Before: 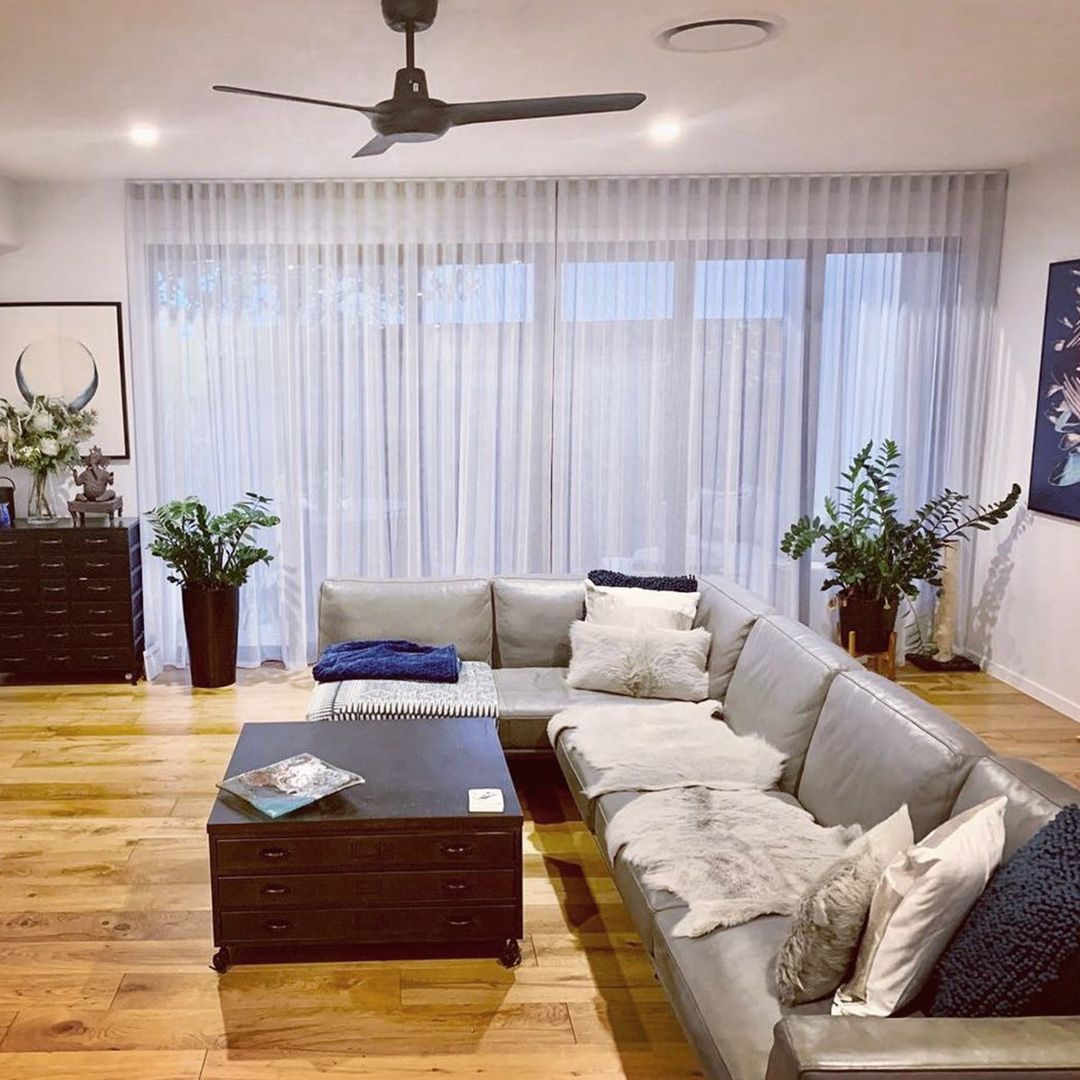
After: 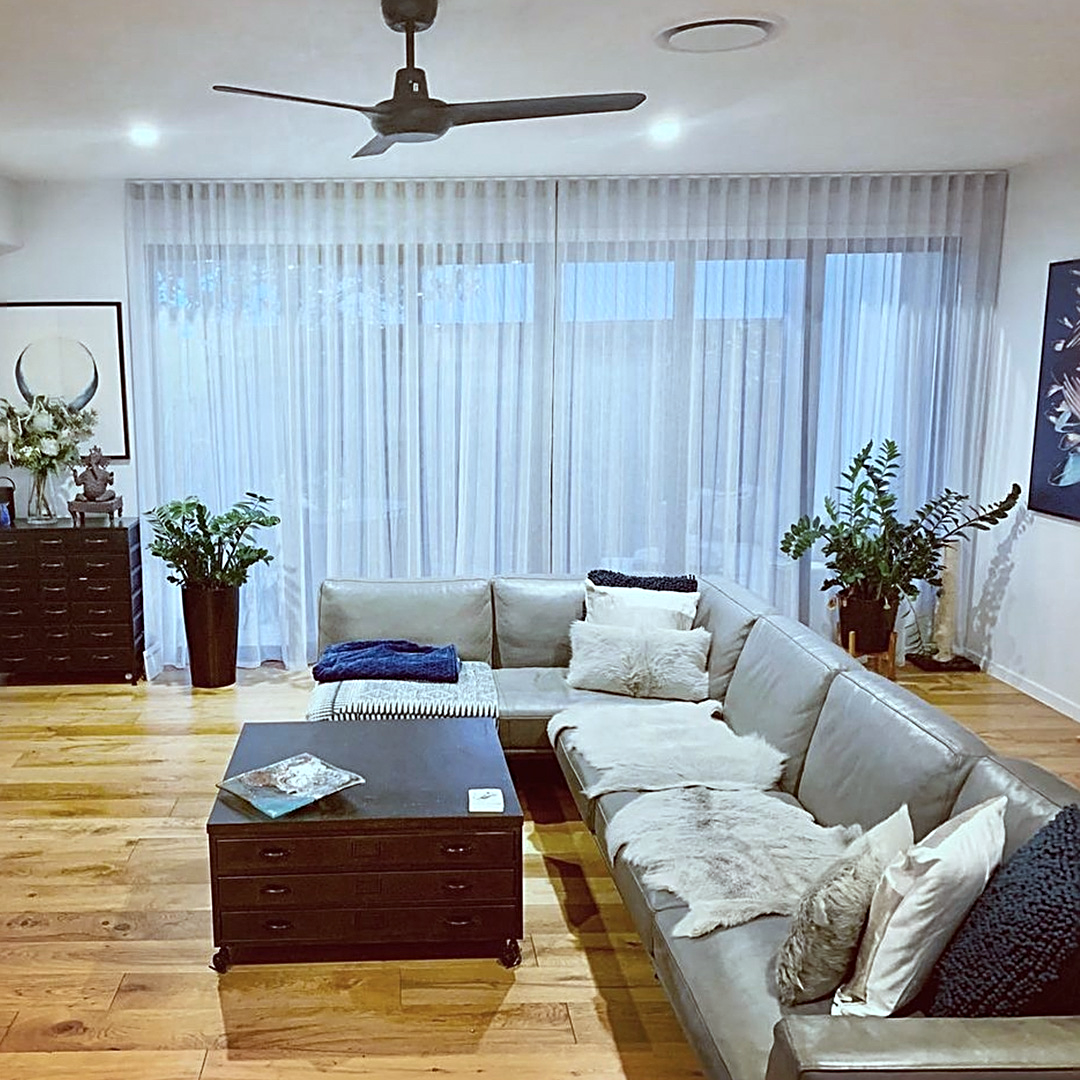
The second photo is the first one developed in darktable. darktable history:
color correction: highlights a* -10.04, highlights b* -10.37
sharpen: radius 2.767
